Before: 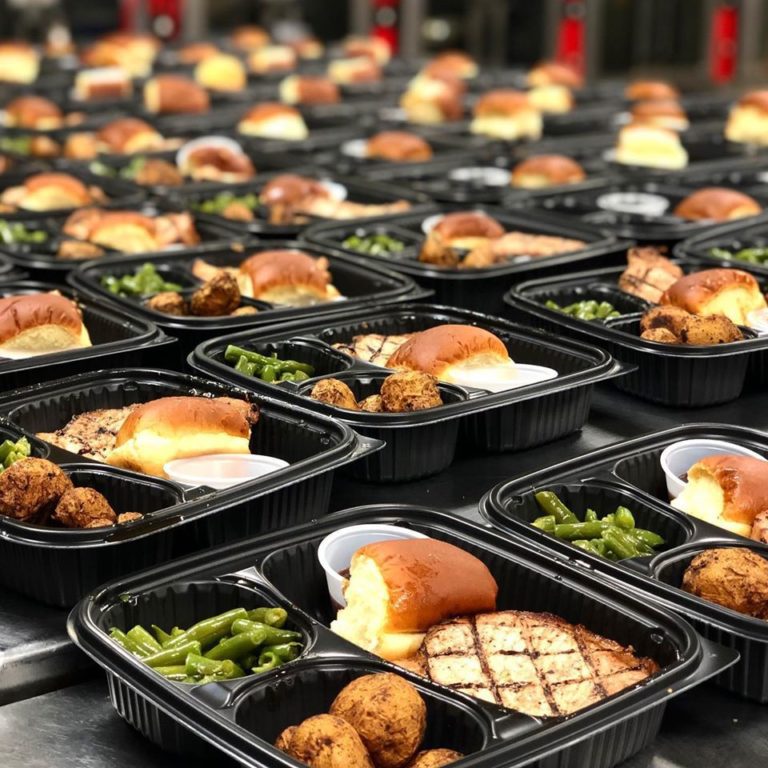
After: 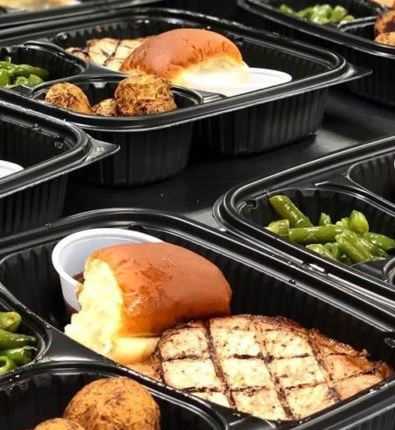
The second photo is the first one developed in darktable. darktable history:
crop: left 34.676%, top 38.546%, right 13.891%, bottom 5.402%
exposure: compensate exposure bias true, compensate highlight preservation false
